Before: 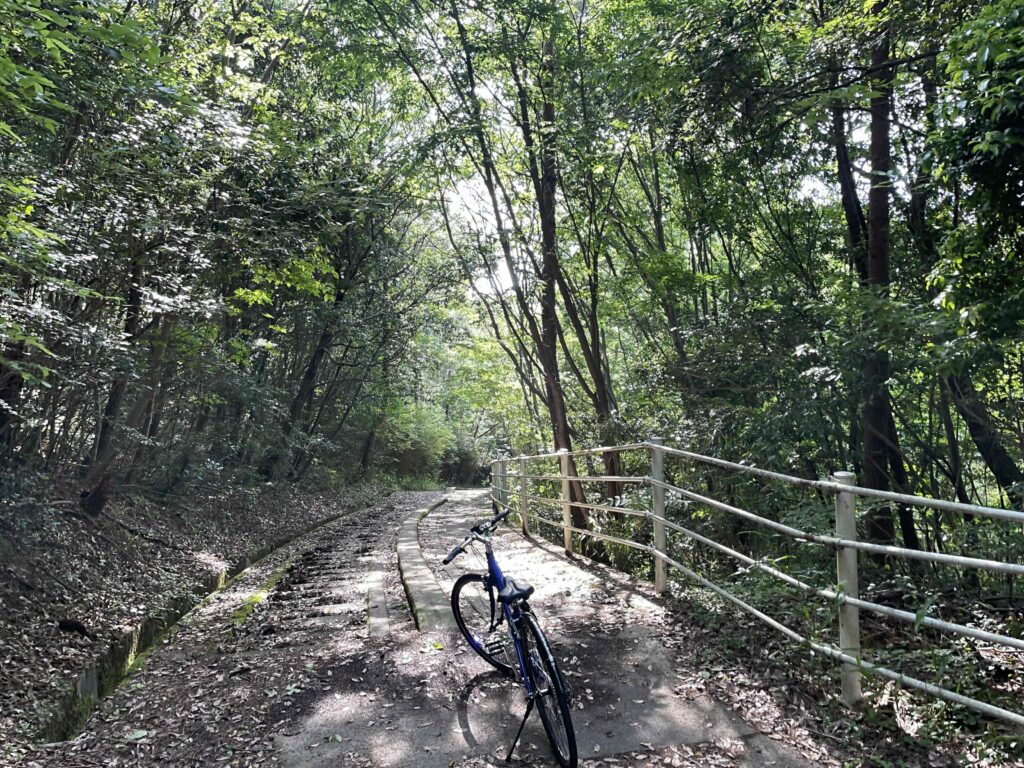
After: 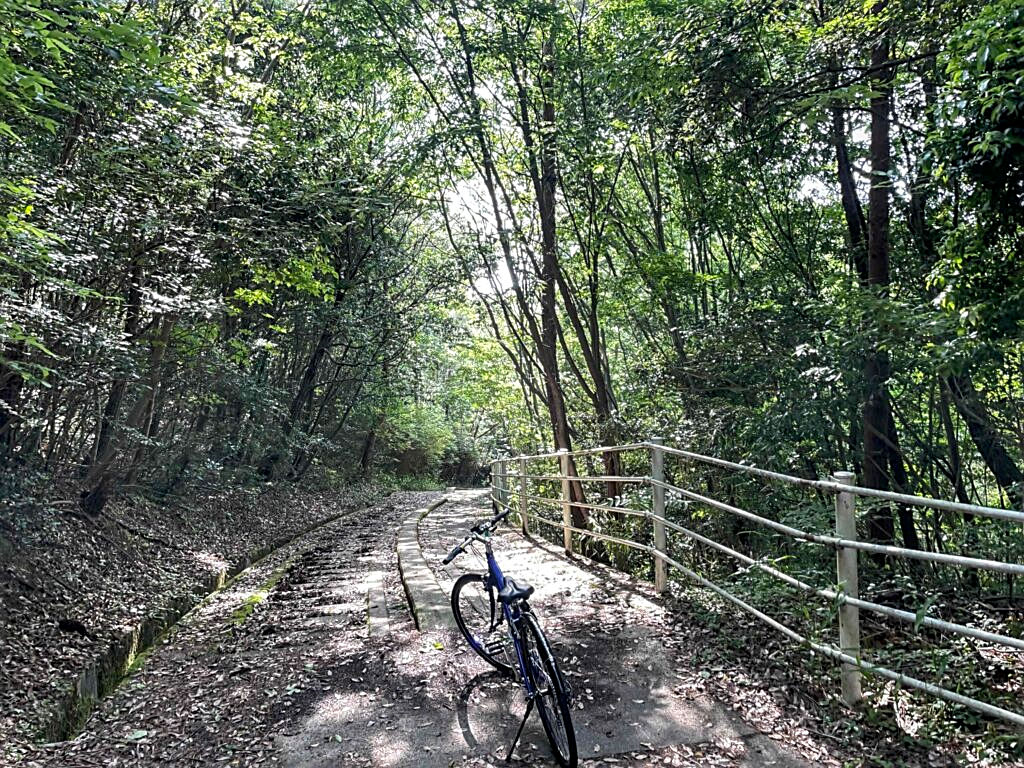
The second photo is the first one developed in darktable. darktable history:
sharpen: on, module defaults
local contrast: detail 130%
tone equalizer: on, module defaults
